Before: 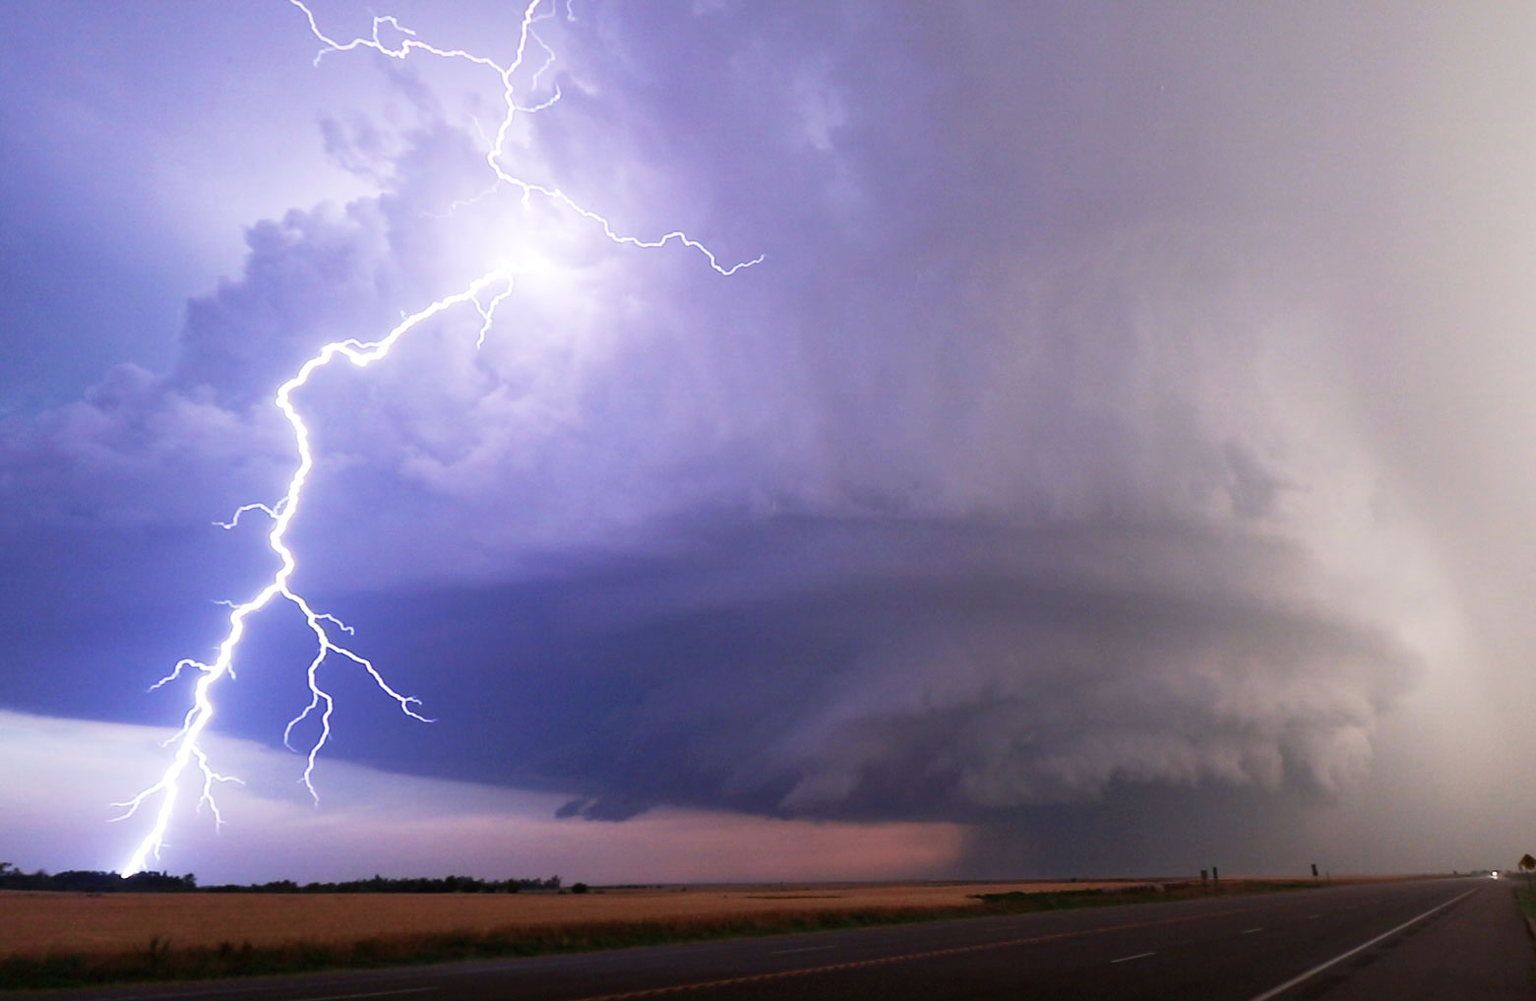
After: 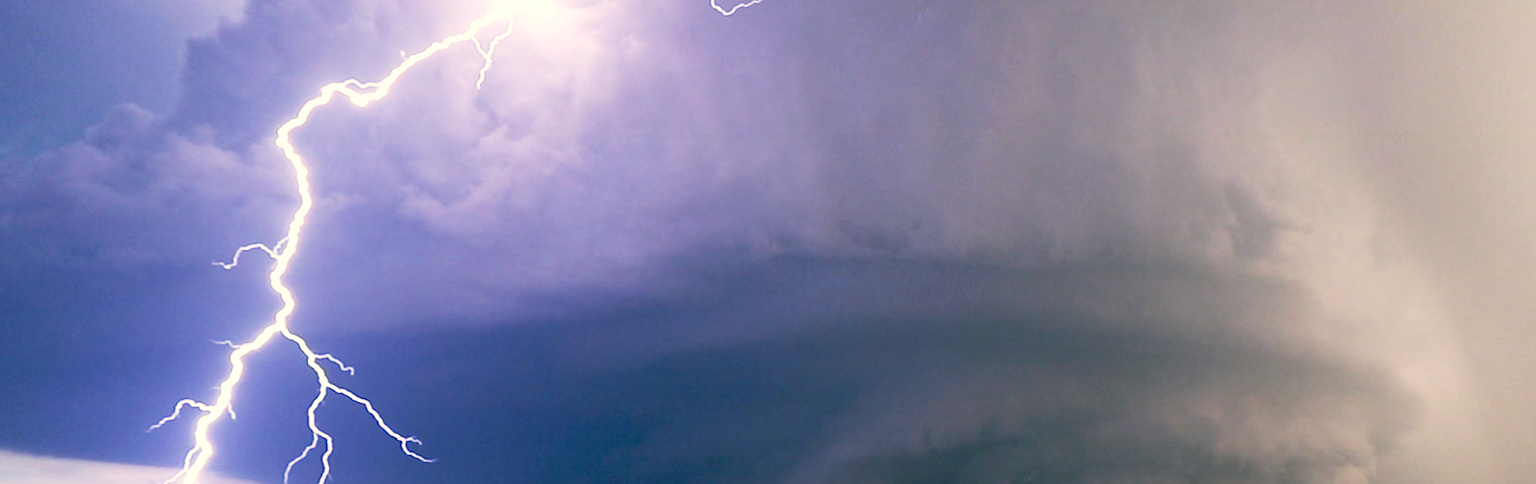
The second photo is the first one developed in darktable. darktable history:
color balance: lift [1.005, 0.99, 1.007, 1.01], gamma [1, 0.979, 1.011, 1.021], gain [0.923, 1.098, 1.025, 0.902], input saturation 90.45%, contrast 7.73%, output saturation 105.91%
crop and rotate: top 26.056%, bottom 25.543%
